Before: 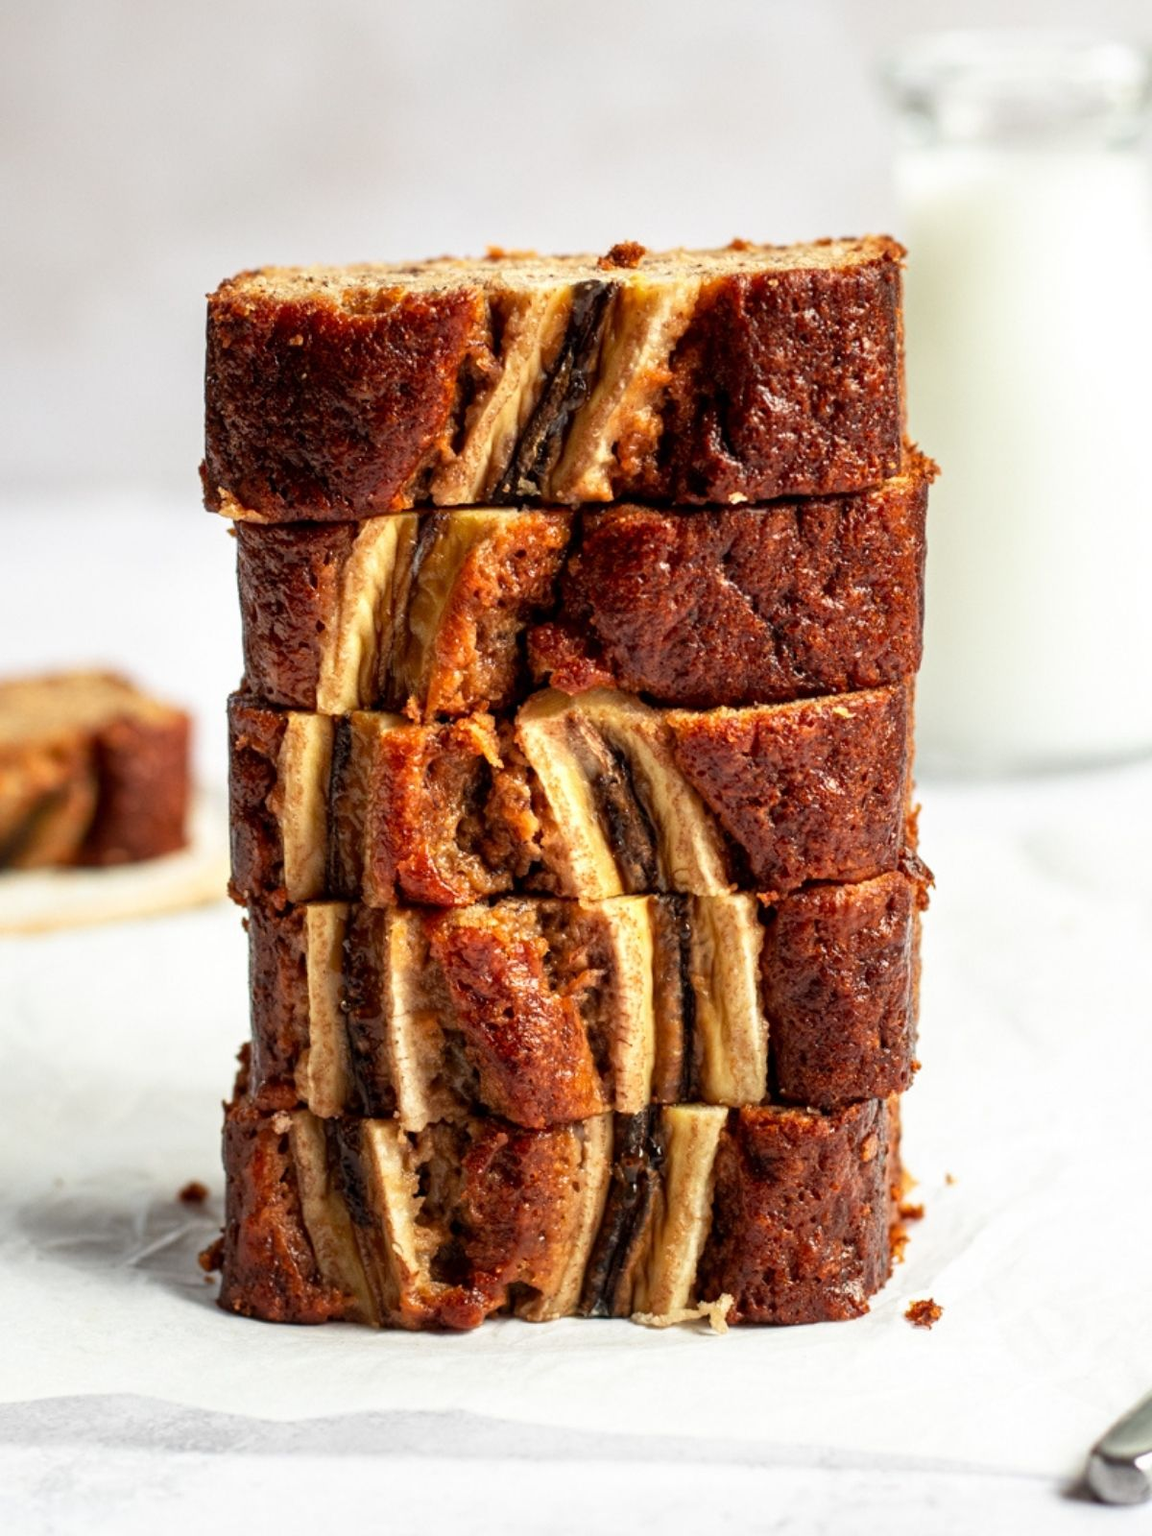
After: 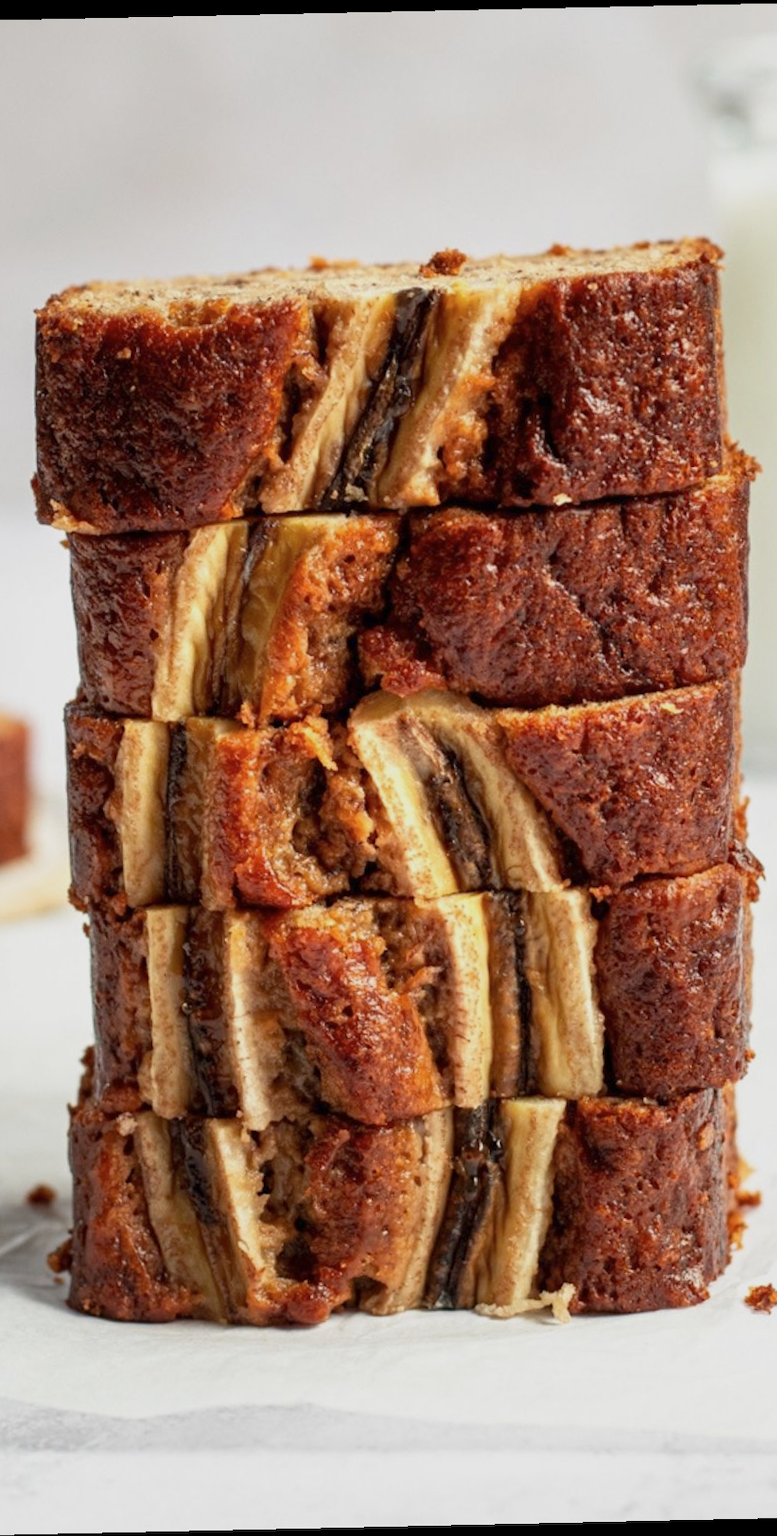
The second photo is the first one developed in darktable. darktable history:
rotate and perspective: rotation -1.24°, automatic cropping off
color balance: contrast -15%
crop and rotate: left 15.055%, right 18.278%
